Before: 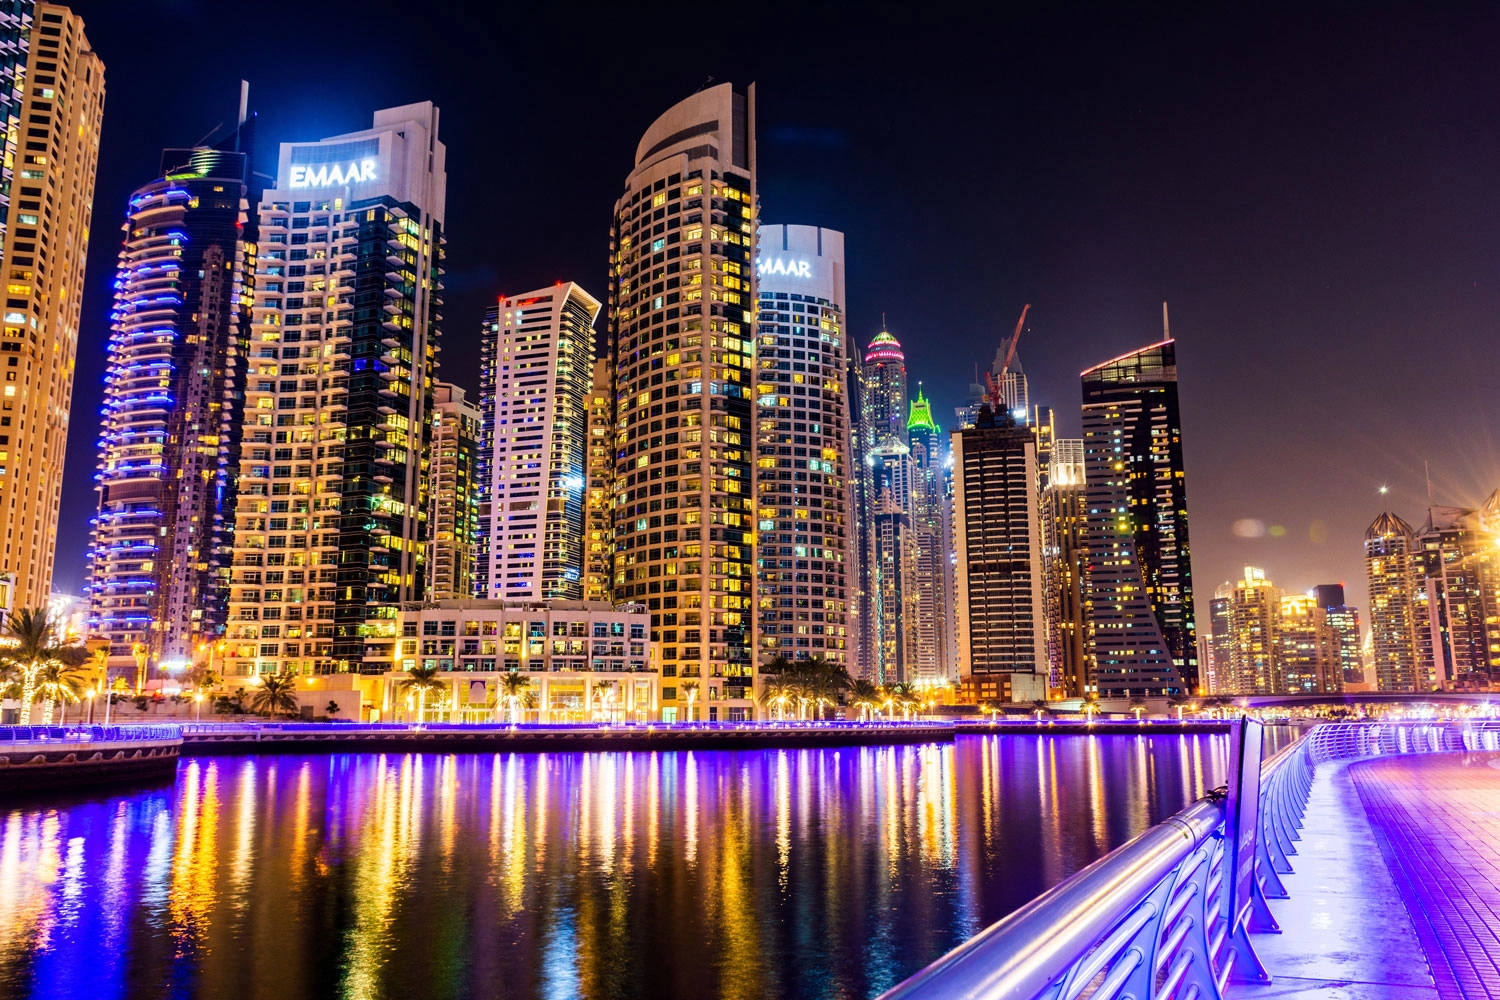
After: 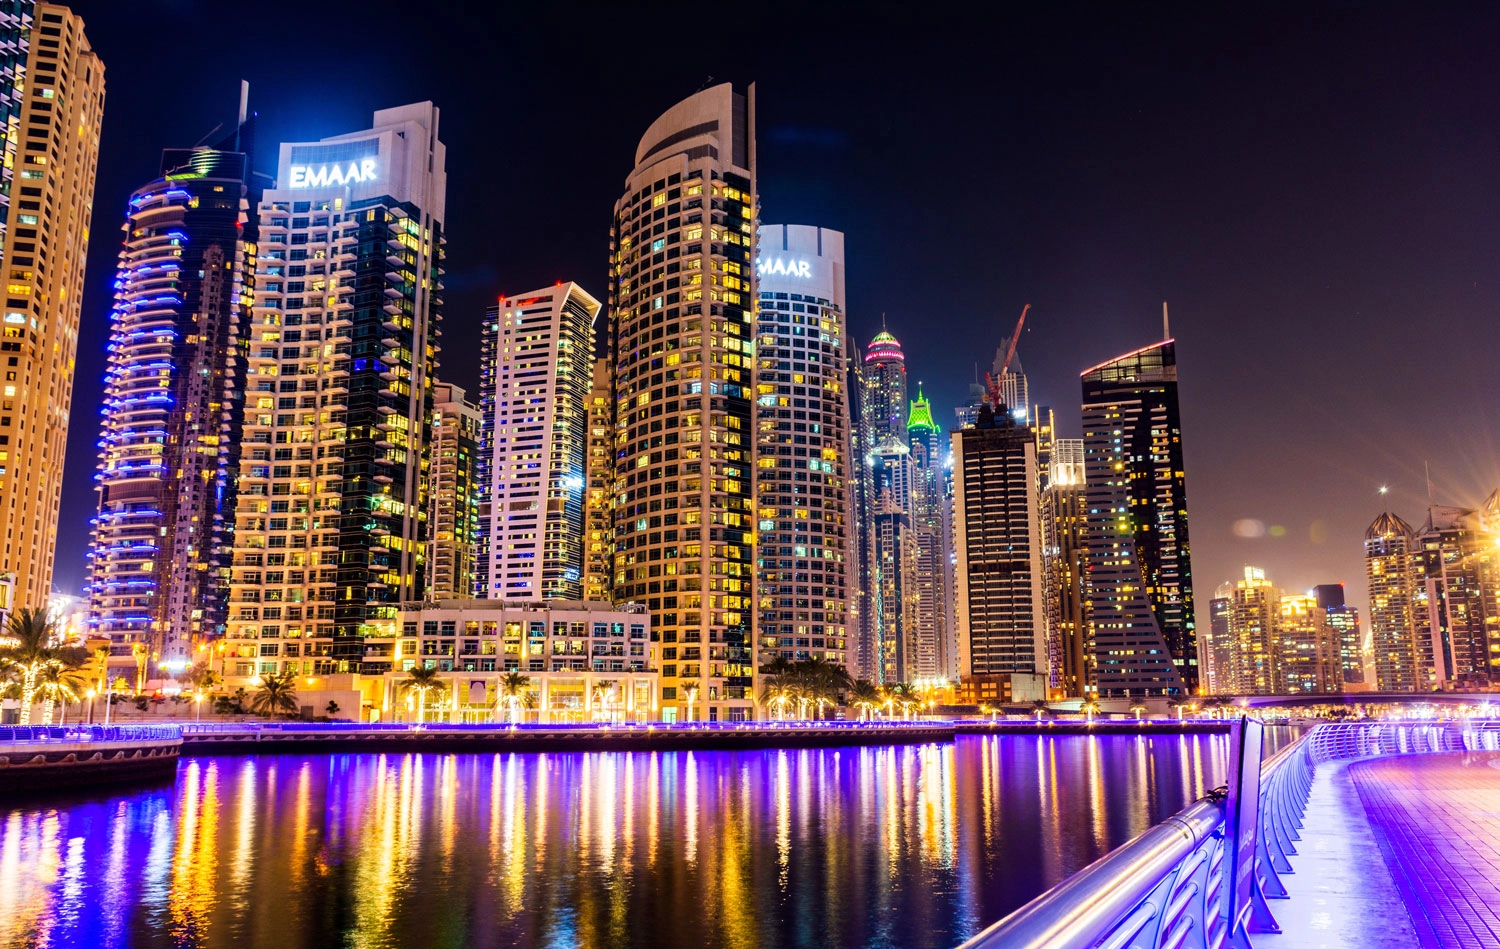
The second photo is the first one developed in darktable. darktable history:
tone equalizer: on, module defaults
crop and rotate: top 0%, bottom 5.097%
